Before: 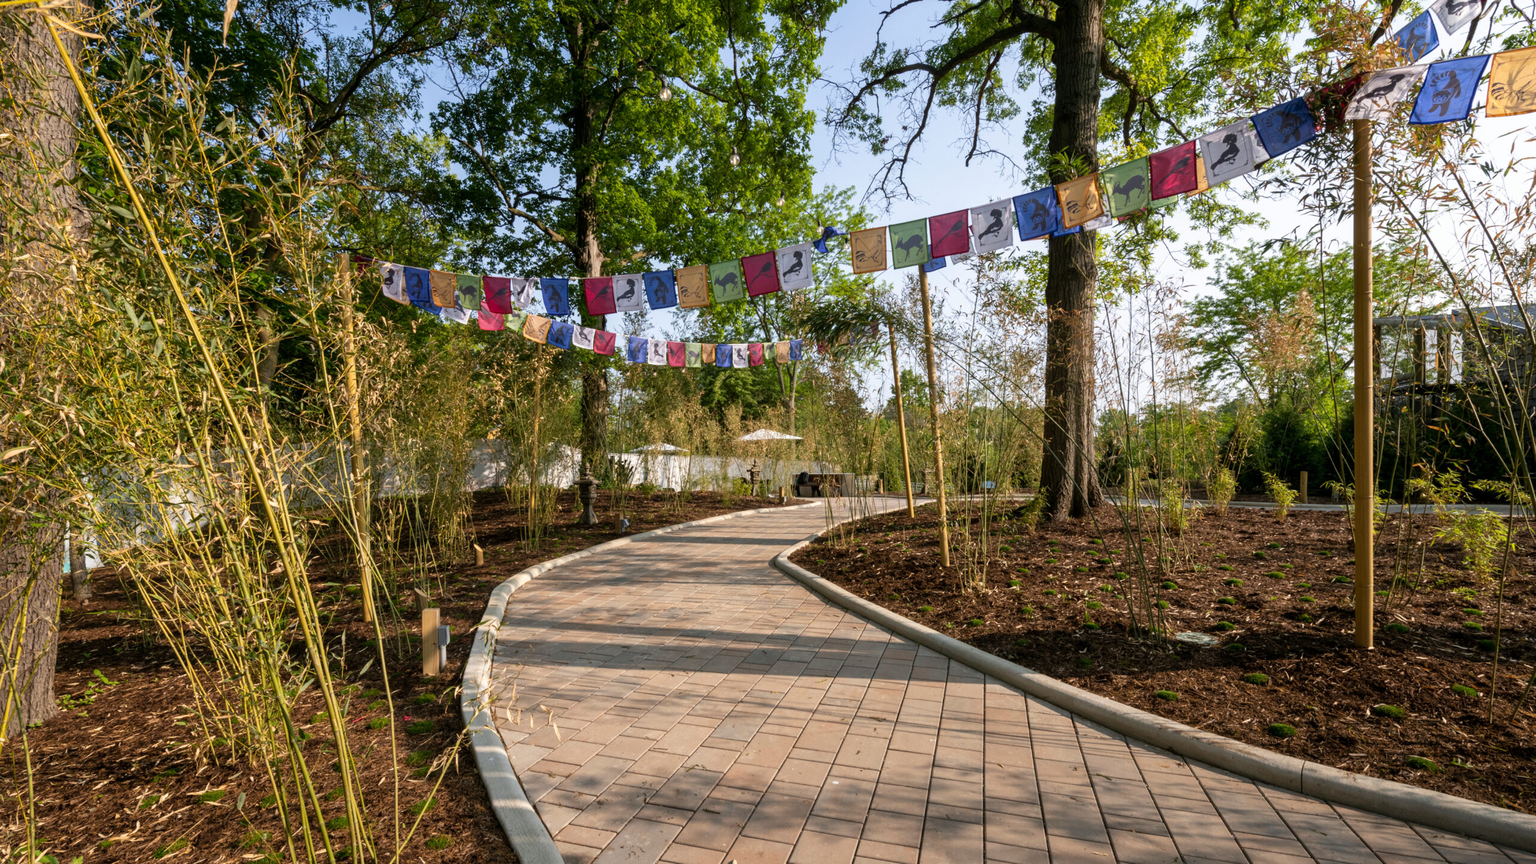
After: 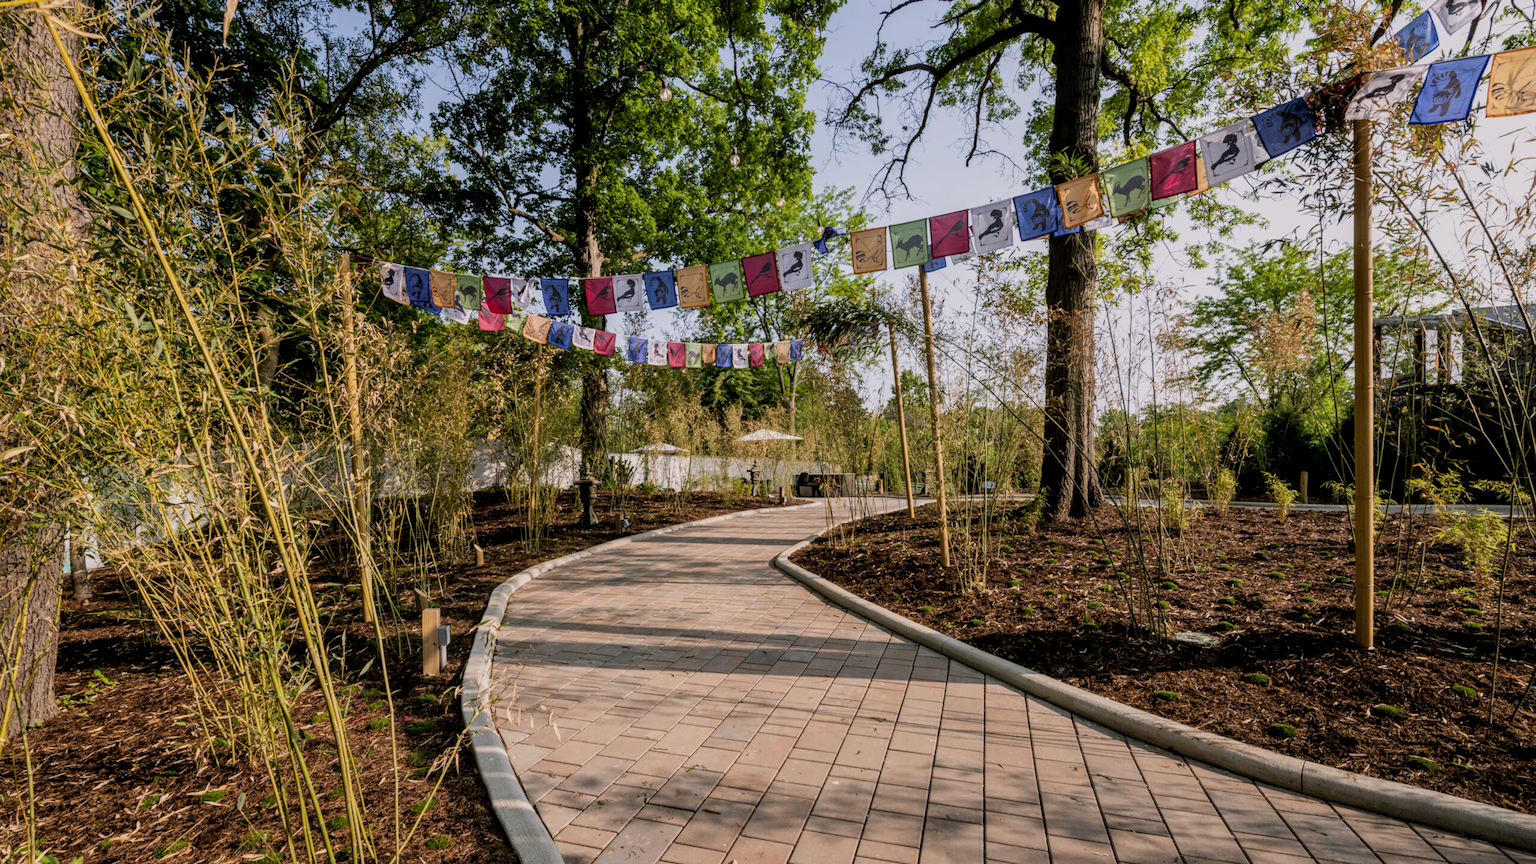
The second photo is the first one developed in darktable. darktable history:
color correction: highlights a* 3.12, highlights b* -1.55, shadows a* -0.101, shadows b* 2.52, saturation 0.98
local contrast: on, module defaults
filmic rgb: black relative exposure -7.65 EV, white relative exposure 4.56 EV, hardness 3.61
exposure: exposure 0 EV, compensate highlight preservation false
